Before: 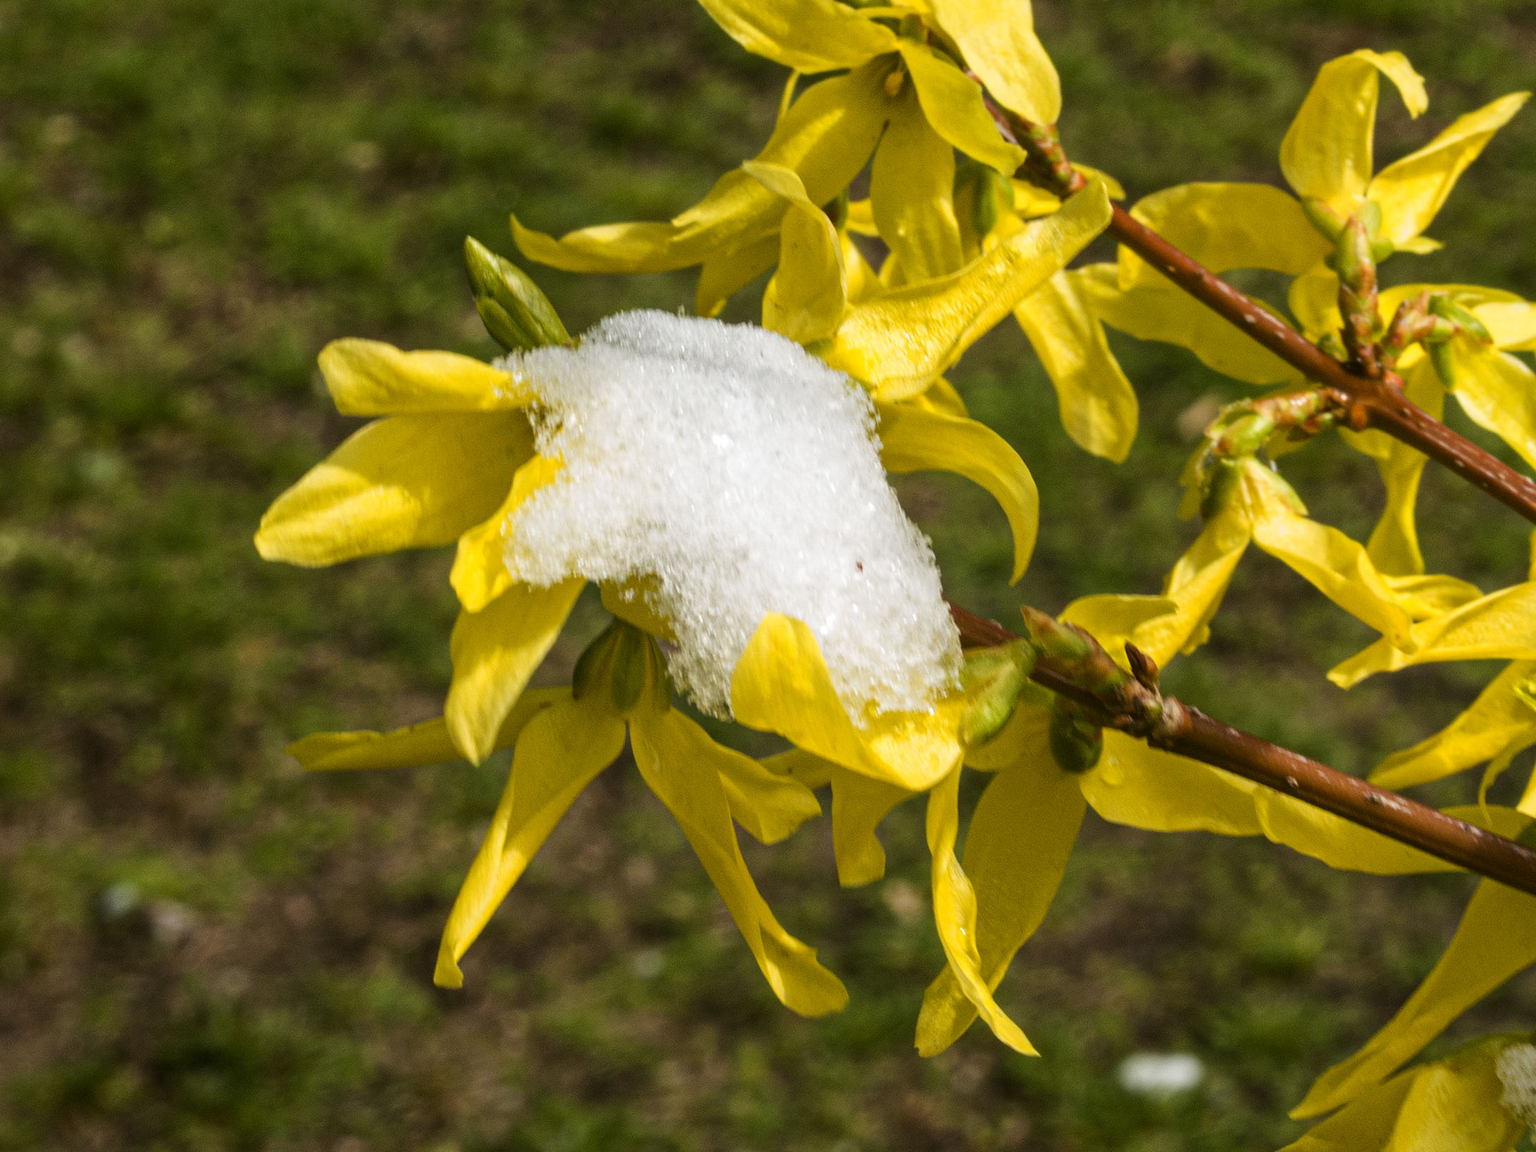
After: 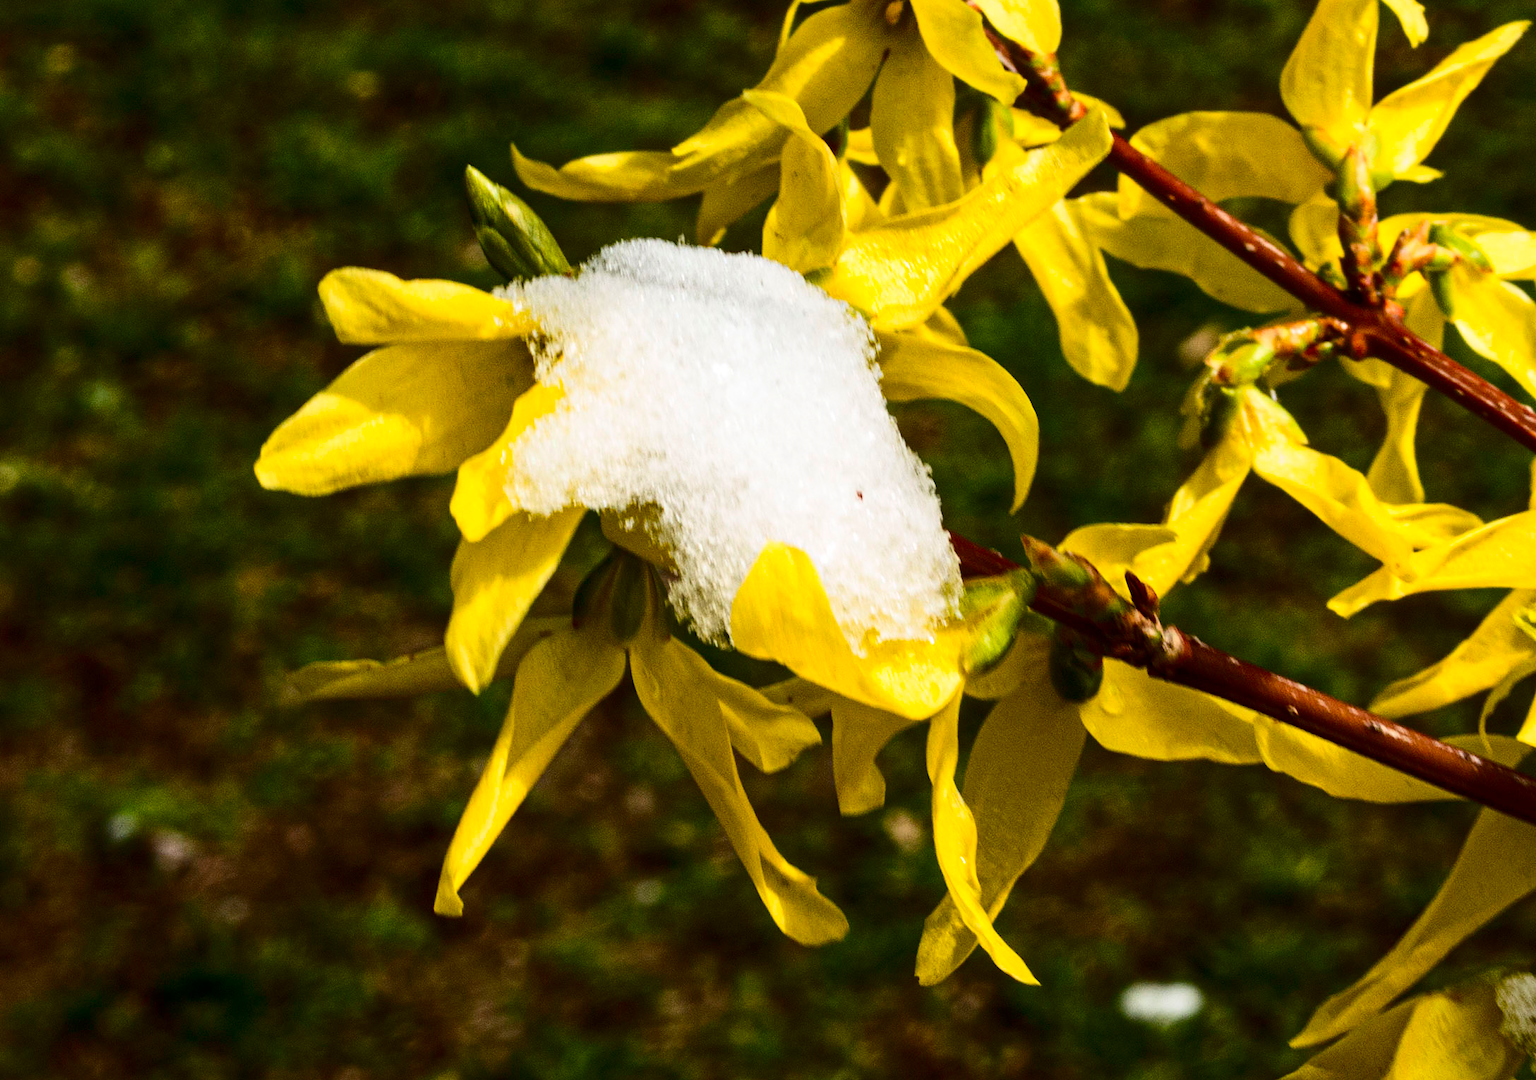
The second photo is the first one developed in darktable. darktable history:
contrast brightness saturation: contrast 0.32, brightness -0.08, saturation 0.17
crop and rotate: top 6.25%
